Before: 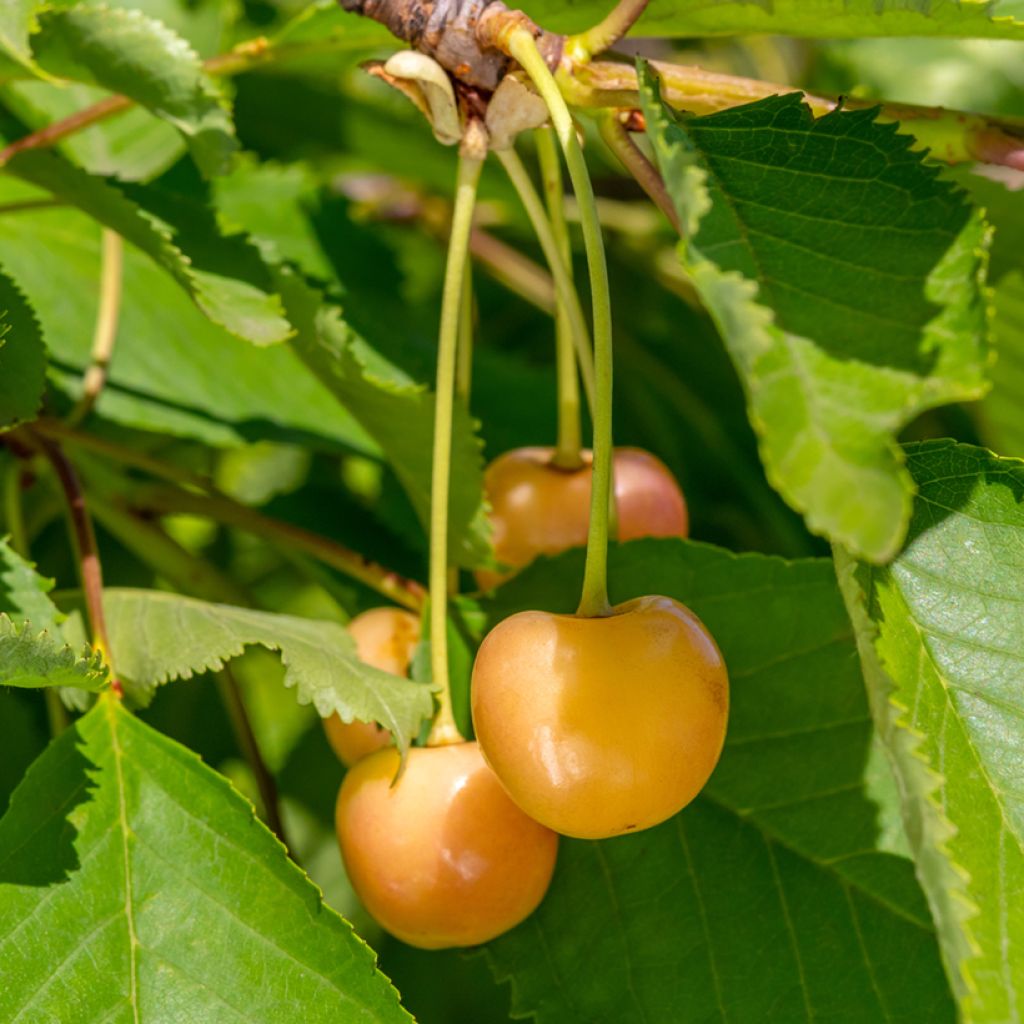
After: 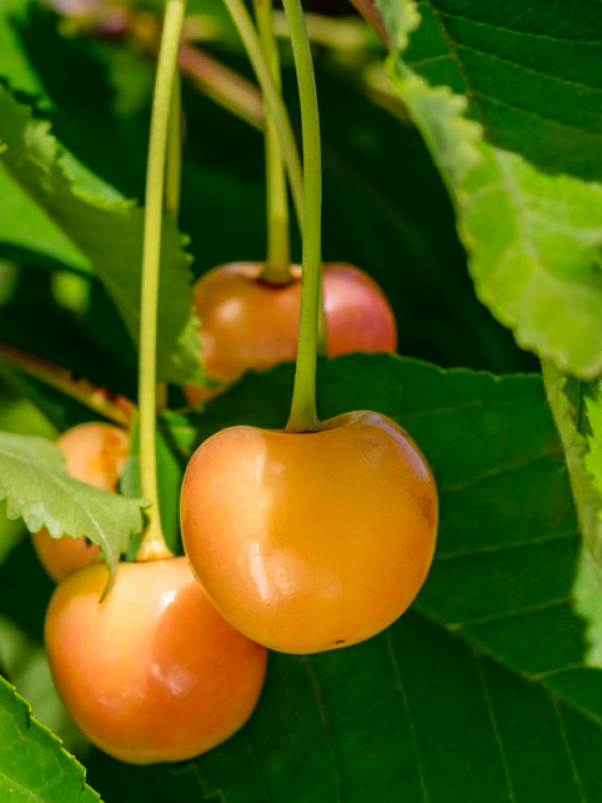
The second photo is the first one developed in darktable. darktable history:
crop and rotate: left 28.449%, top 18.099%, right 12.738%, bottom 3.386%
tone curve: curves: ch0 [(0, 0) (0.068, 0.012) (0.183, 0.089) (0.341, 0.283) (0.547, 0.532) (0.828, 0.815) (1, 0.983)]; ch1 [(0, 0) (0.23, 0.166) (0.34, 0.308) (0.371, 0.337) (0.429, 0.411) (0.477, 0.462) (0.499, 0.498) (0.529, 0.537) (0.559, 0.582) (0.743, 0.798) (1, 1)]; ch2 [(0, 0) (0.431, 0.414) (0.498, 0.503) (0.524, 0.528) (0.568, 0.546) (0.6, 0.597) (0.634, 0.645) (0.728, 0.742) (1, 1)], color space Lab, independent channels, preserve colors none
